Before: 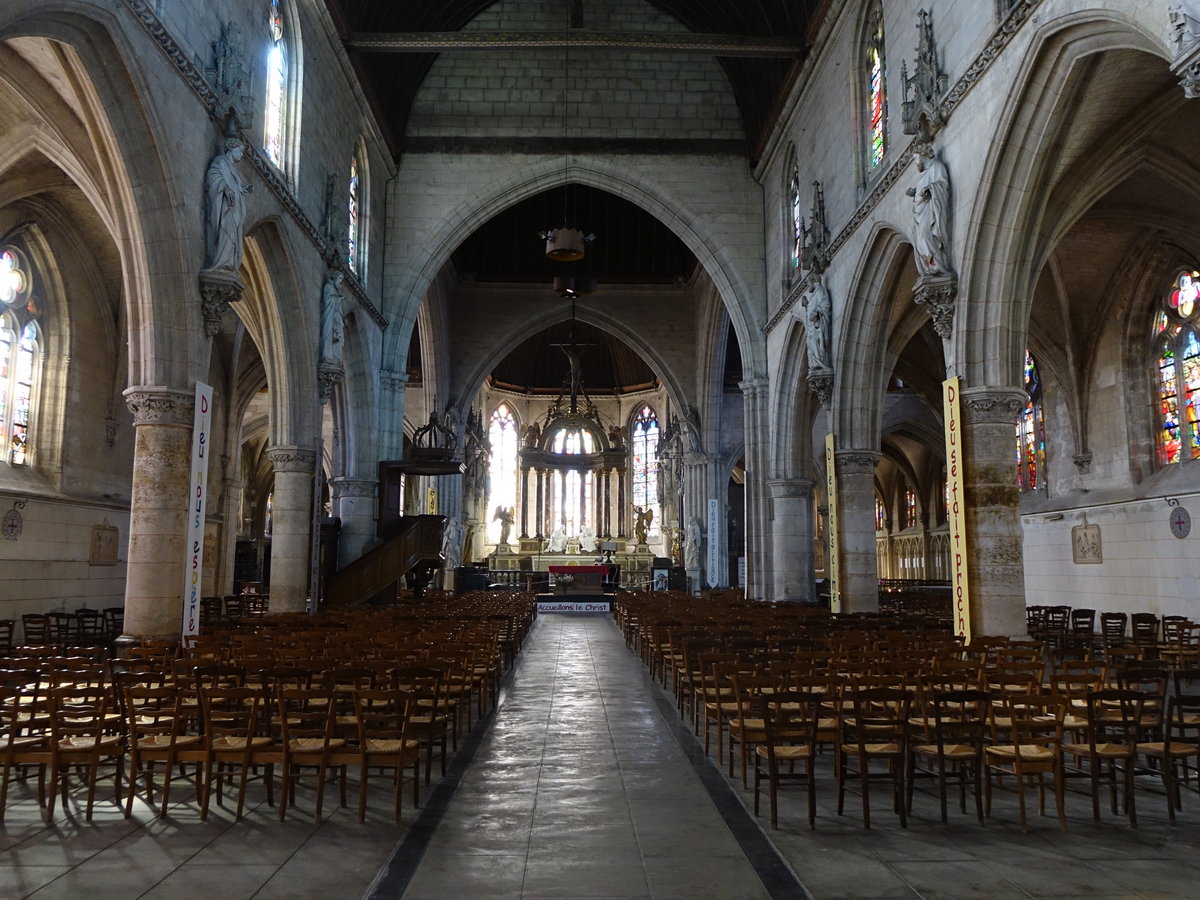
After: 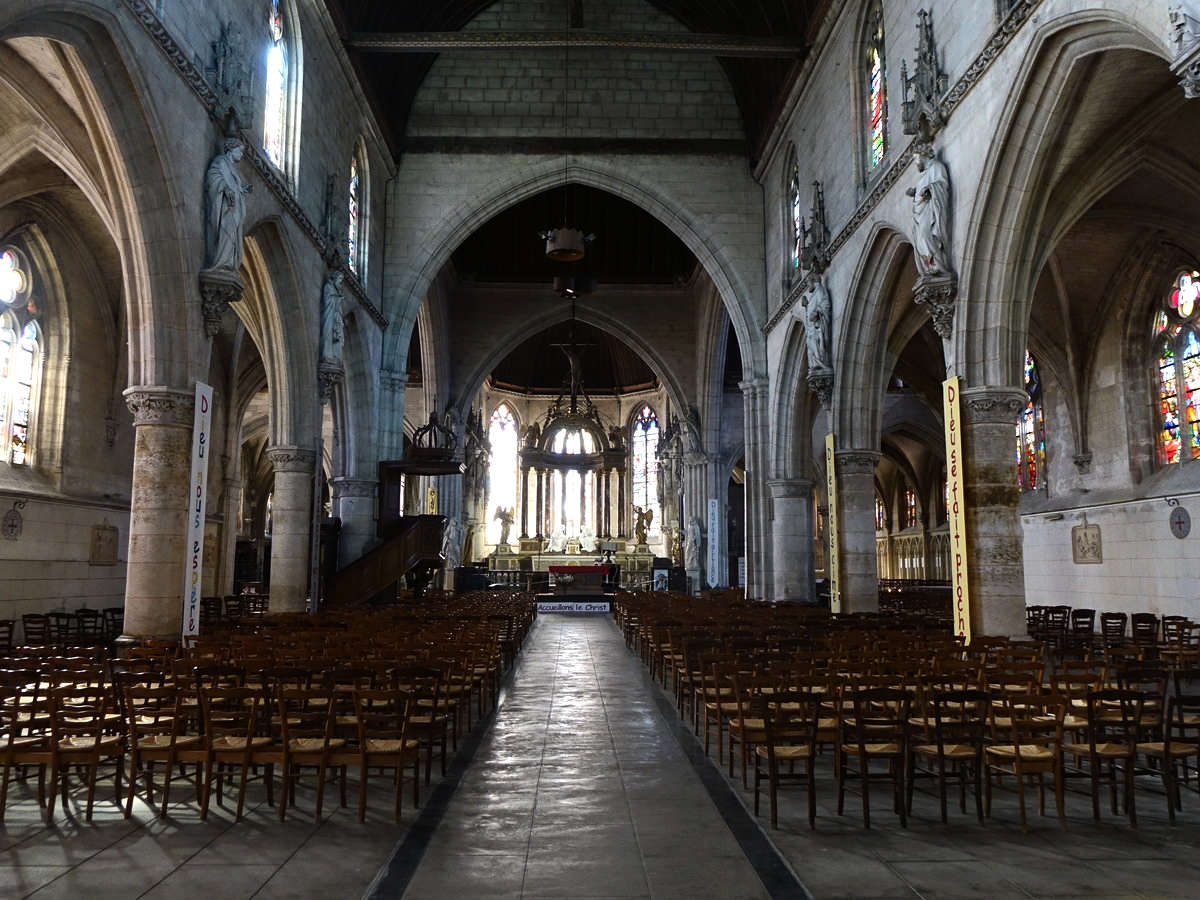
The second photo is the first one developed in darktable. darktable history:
tone equalizer: -8 EV -0.42 EV, -7 EV -0.371 EV, -6 EV -0.331 EV, -5 EV -0.199 EV, -3 EV 0.22 EV, -2 EV 0.353 EV, -1 EV 0.398 EV, +0 EV 0.402 EV, edges refinement/feathering 500, mask exposure compensation -1.57 EV, preserve details no
